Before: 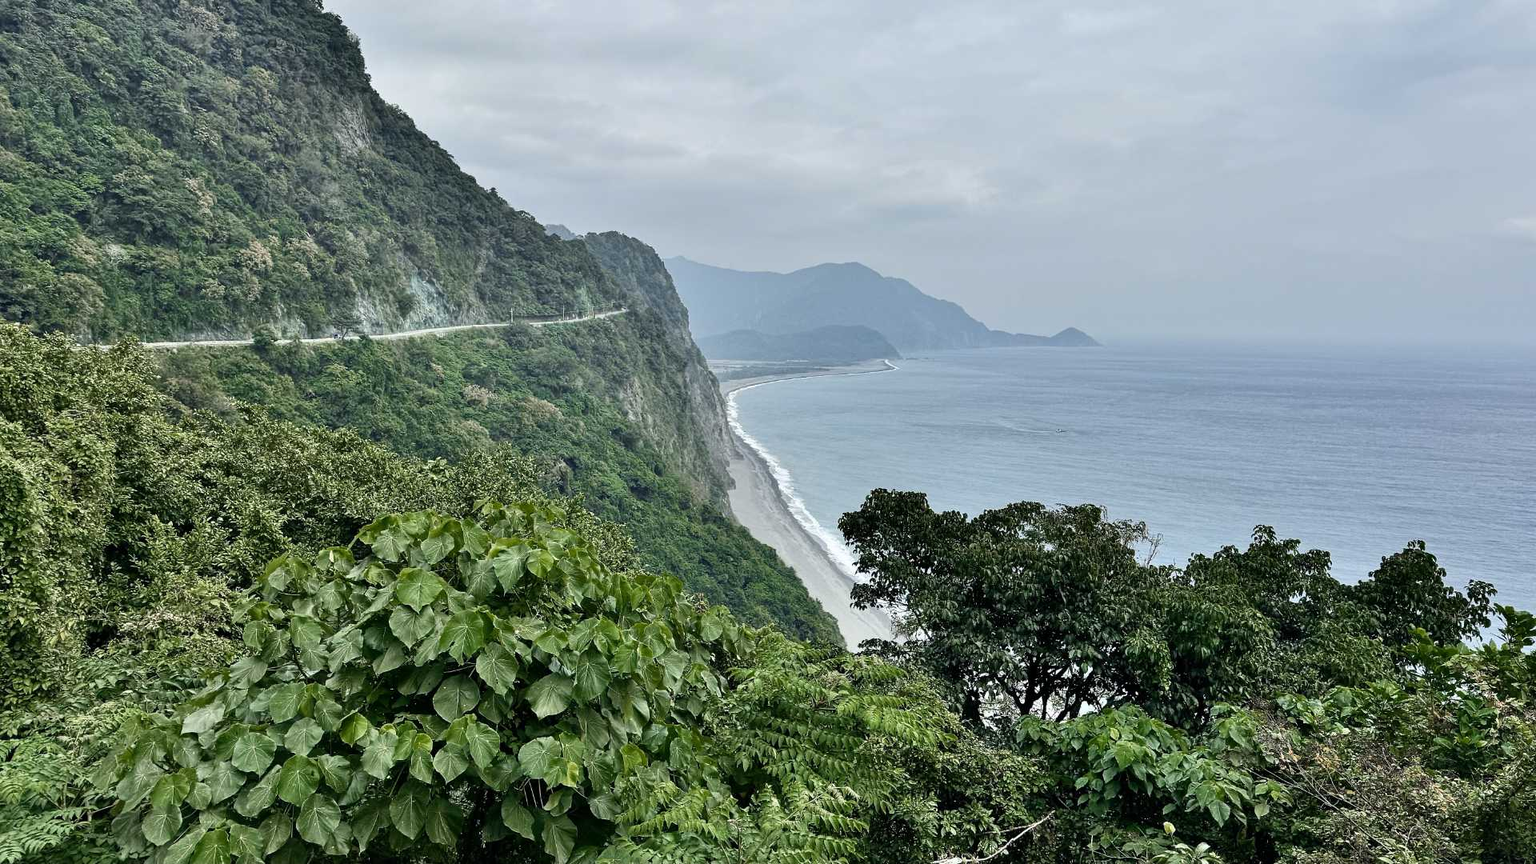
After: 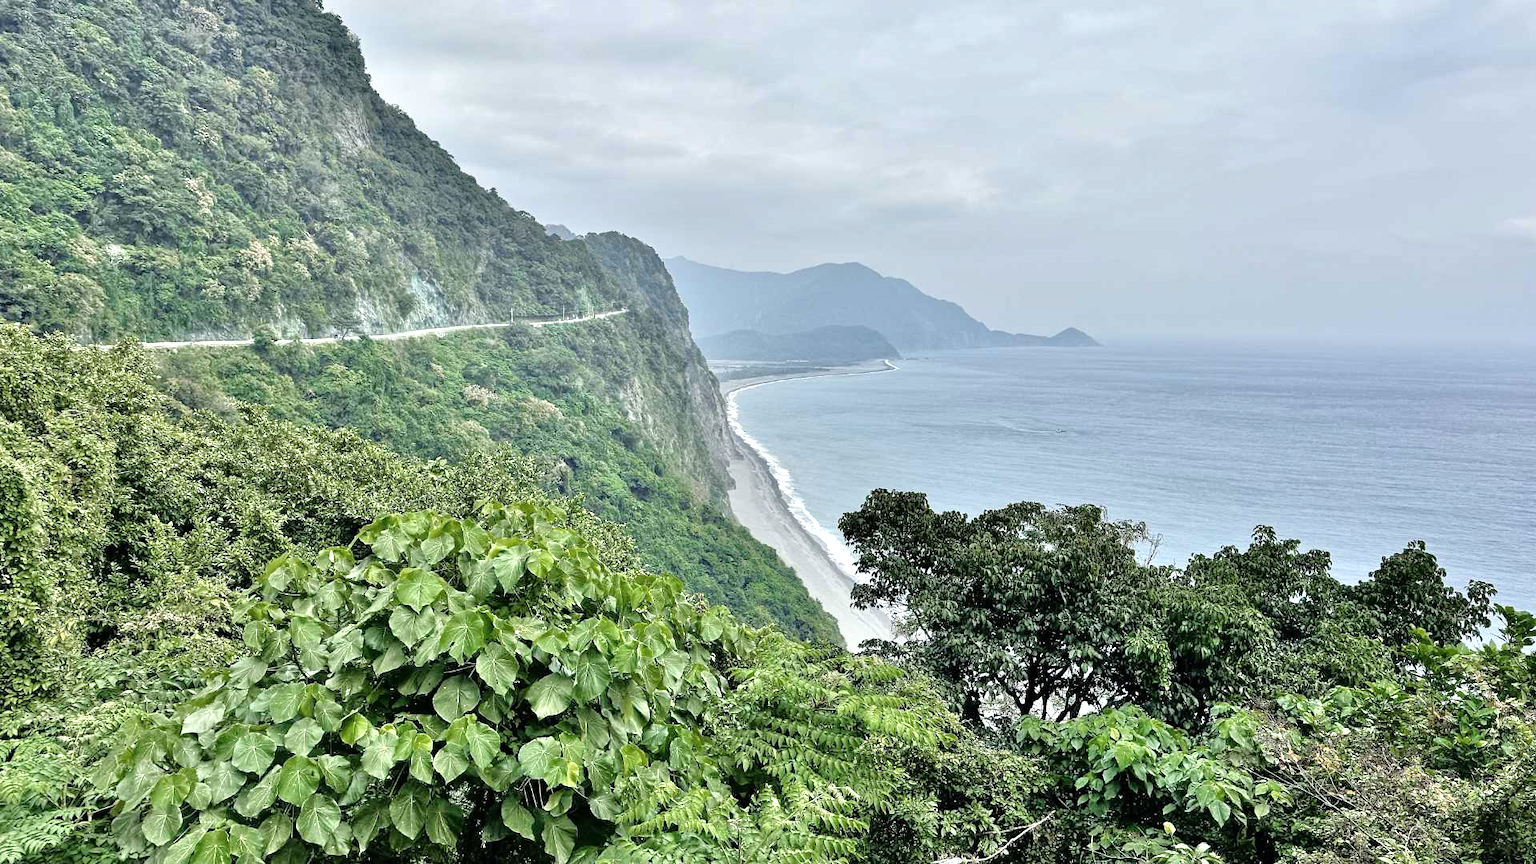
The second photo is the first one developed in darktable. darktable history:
shadows and highlights: radius 44.78, white point adjustment 6.64, compress 79.65%, highlights color adjustment 78.42%, soften with gaussian
tone equalizer: -7 EV 0.15 EV, -6 EV 0.6 EV, -5 EV 1.15 EV, -4 EV 1.33 EV, -3 EV 1.15 EV, -2 EV 0.6 EV, -1 EV 0.15 EV, mask exposure compensation -0.5 EV
